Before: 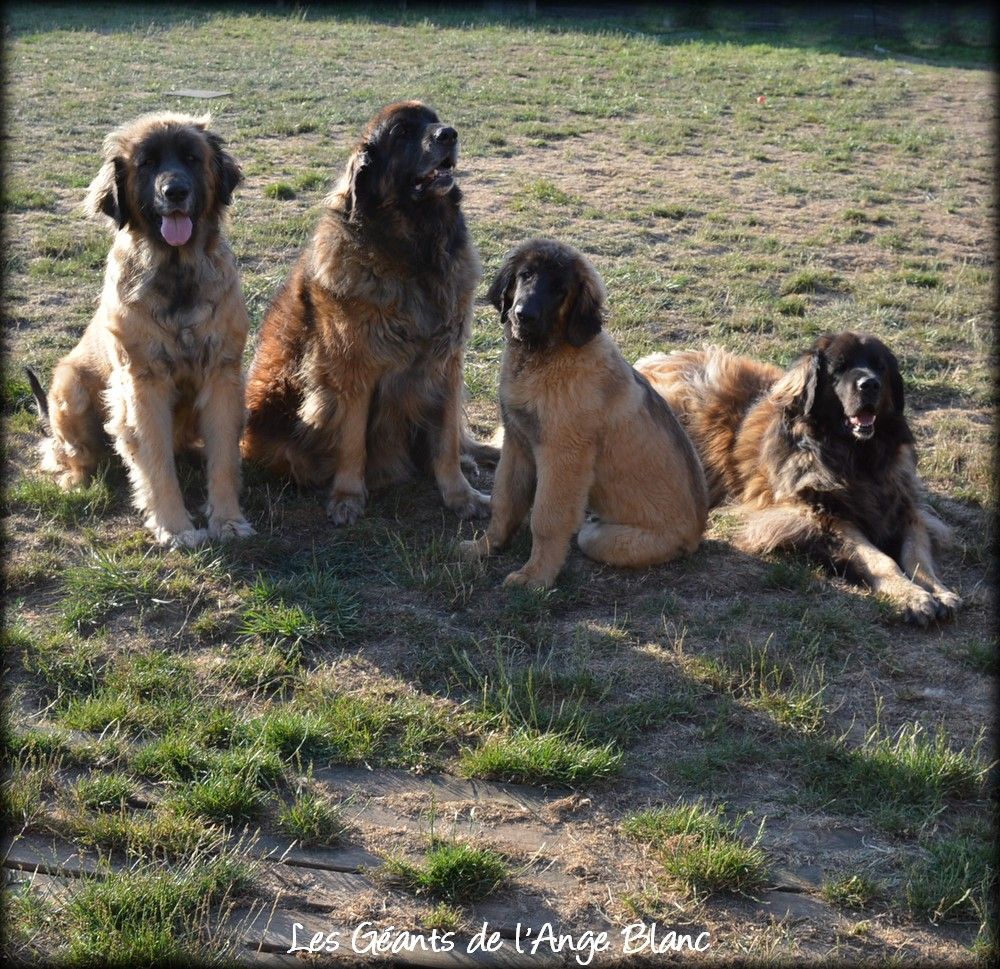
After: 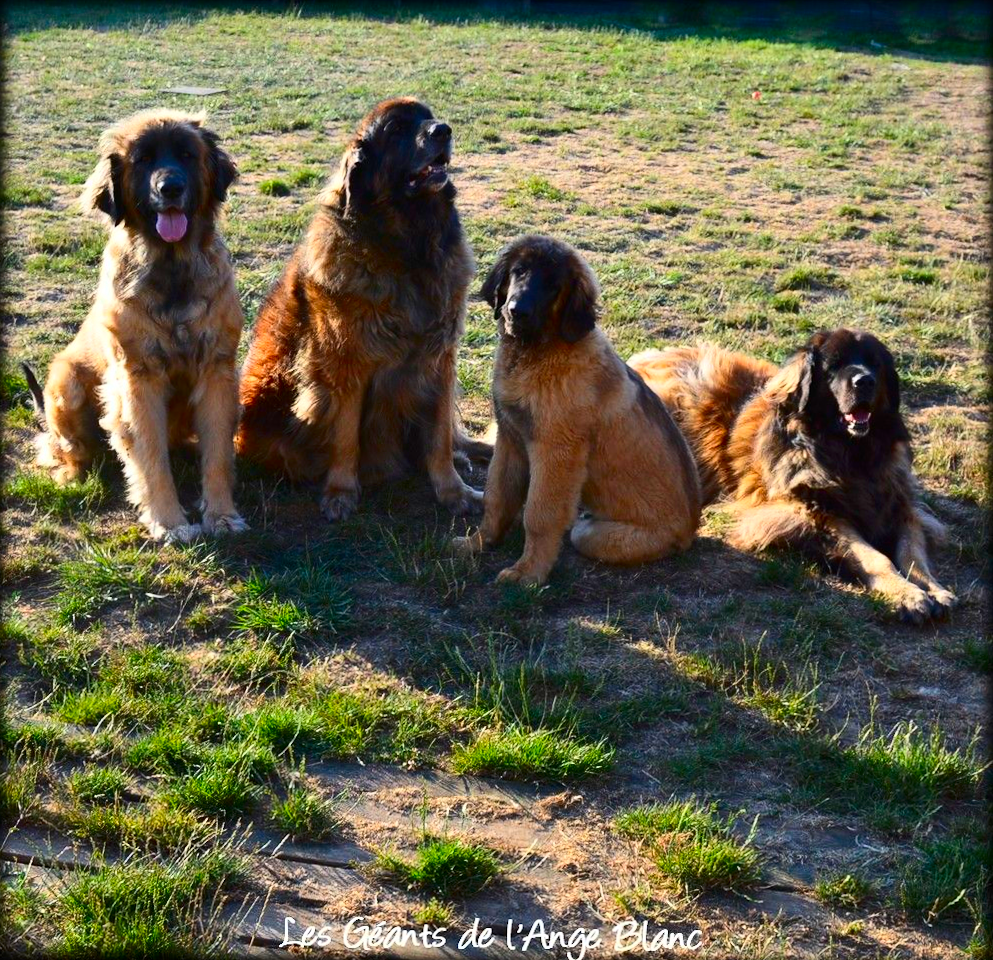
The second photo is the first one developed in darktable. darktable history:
contrast brightness saturation: contrast 0.26, brightness 0.02, saturation 0.87
rotate and perspective: rotation 0.192°, lens shift (horizontal) -0.015, crop left 0.005, crop right 0.996, crop top 0.006, crop bottom 0.99
